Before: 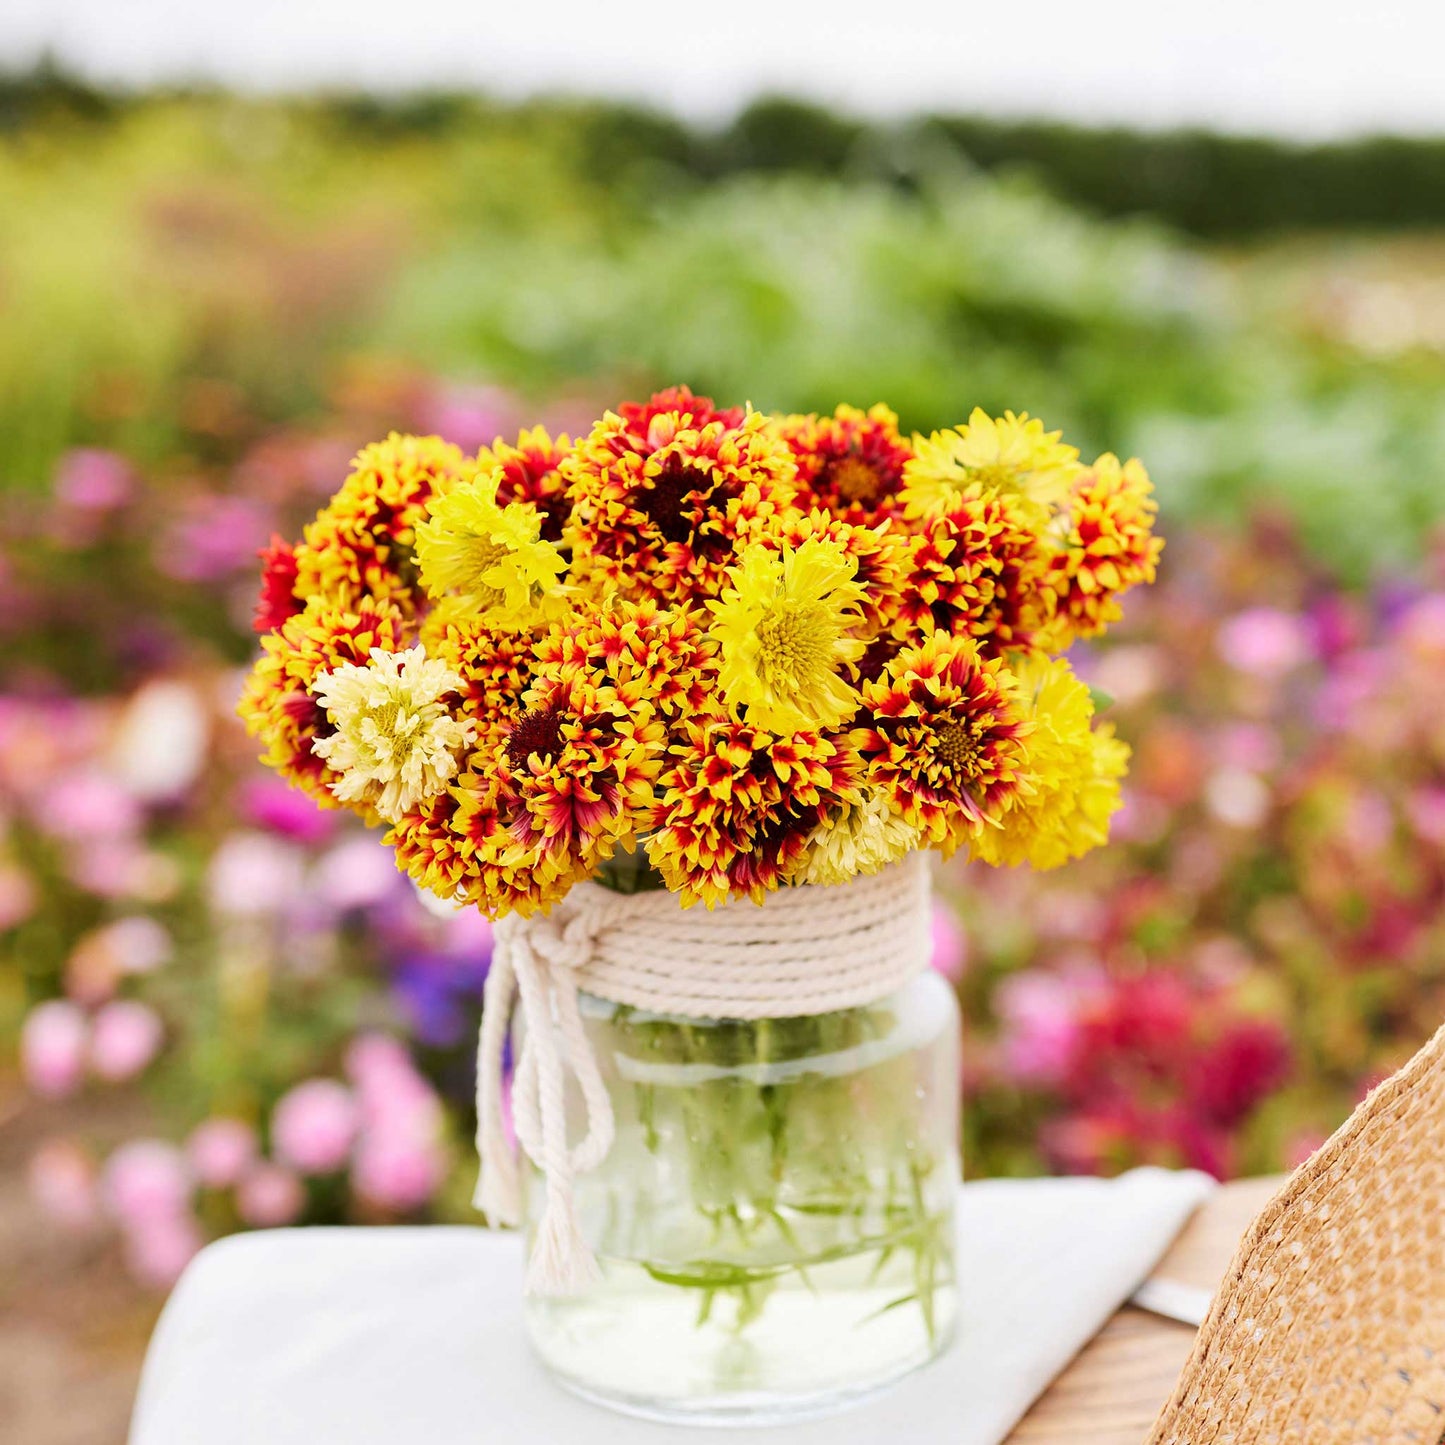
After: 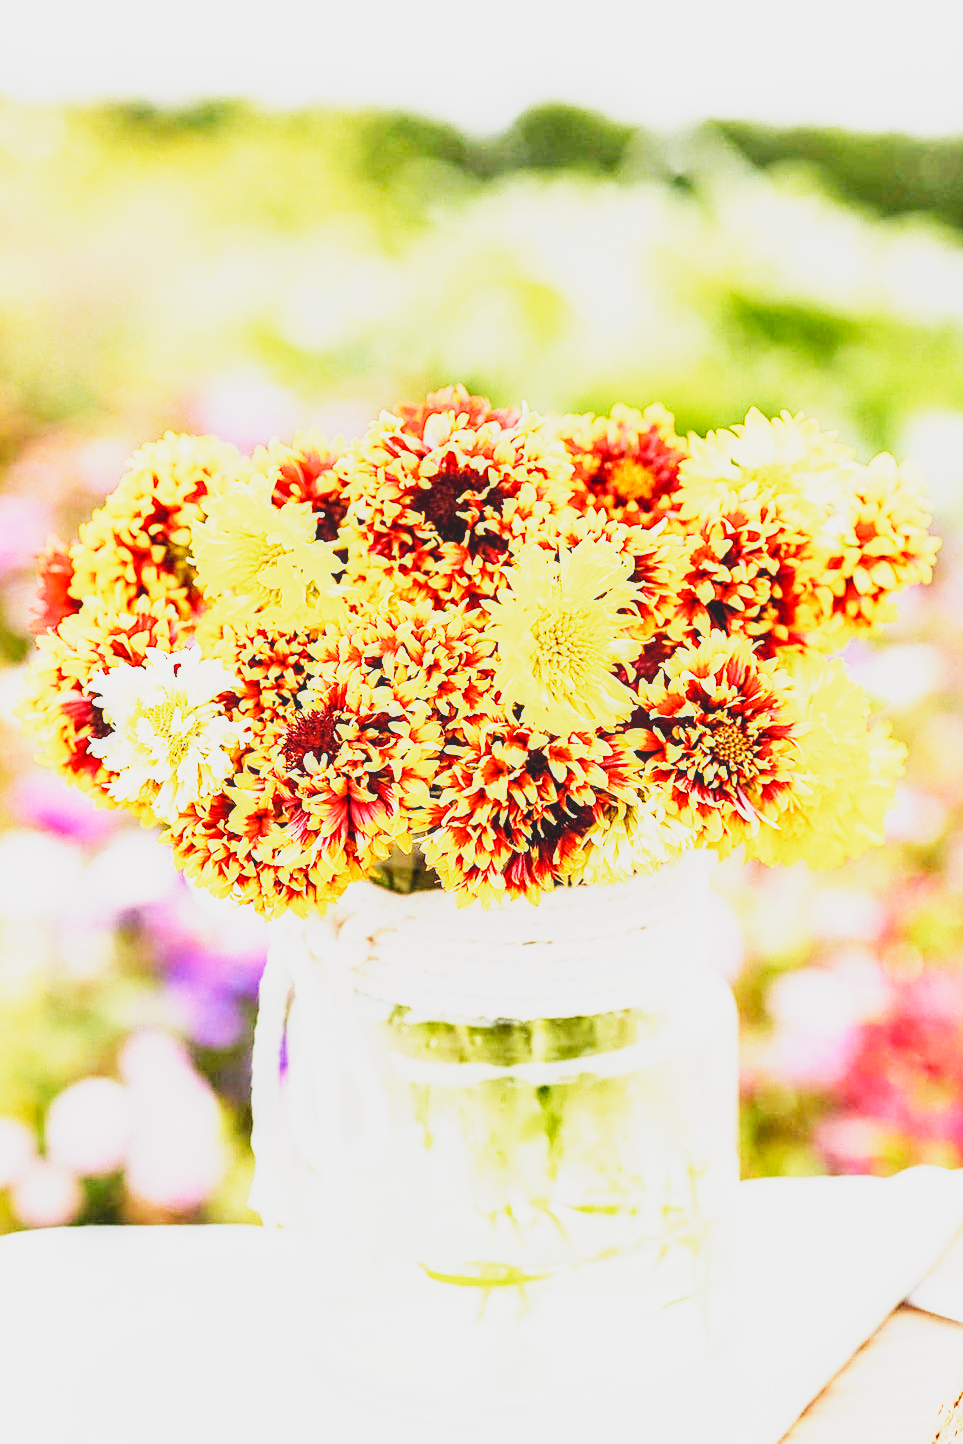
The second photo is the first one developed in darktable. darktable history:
crop and rotate: left 15.546%, right 17.787%
exposure: black level correction 0.001, exposure 0.955 EV, compensate exposure bias true, compensate highlight preservation false
base curve: curves: ch0 [(0, 0) (0.007, 0.004) (0.027, 0.03) (0.046, 0.07) (0.207, 0.54) (0.442, 0.872) (0.673, 0.972) (1, 1)], preserve colors none
contrast brightness saturation: contrast -0.15, brightness 0.05, saturation -0.12
local contrast: on, module defaults
sharpen: on, module defaults
